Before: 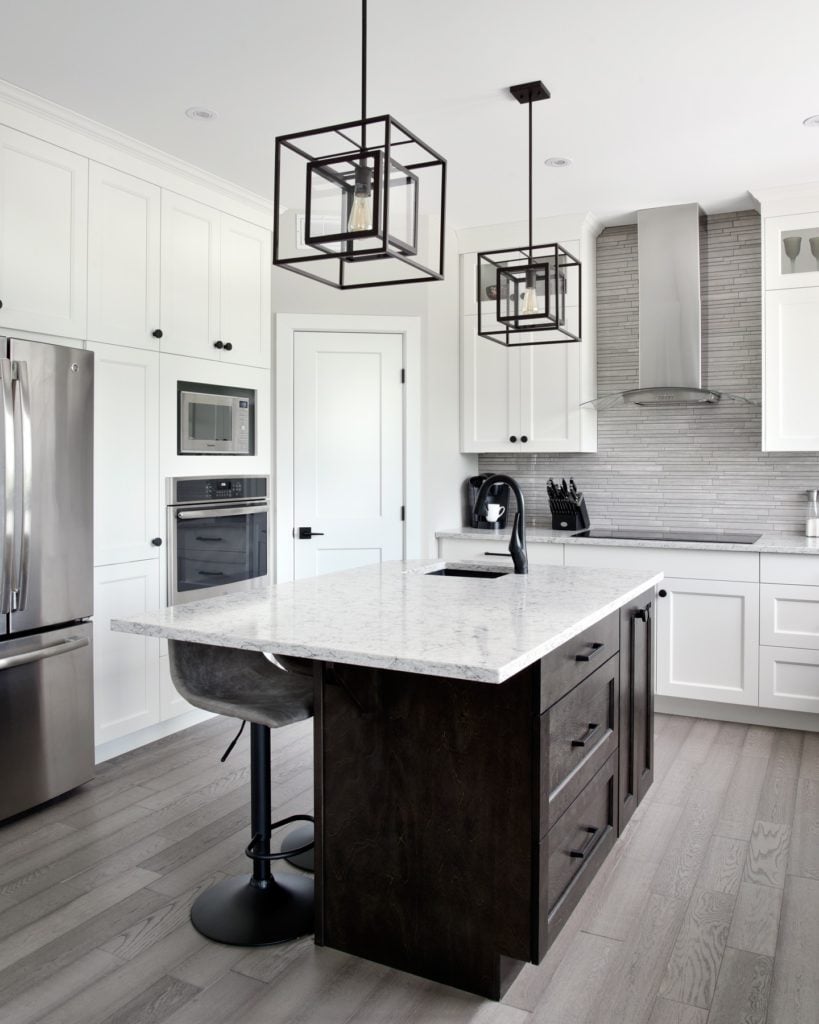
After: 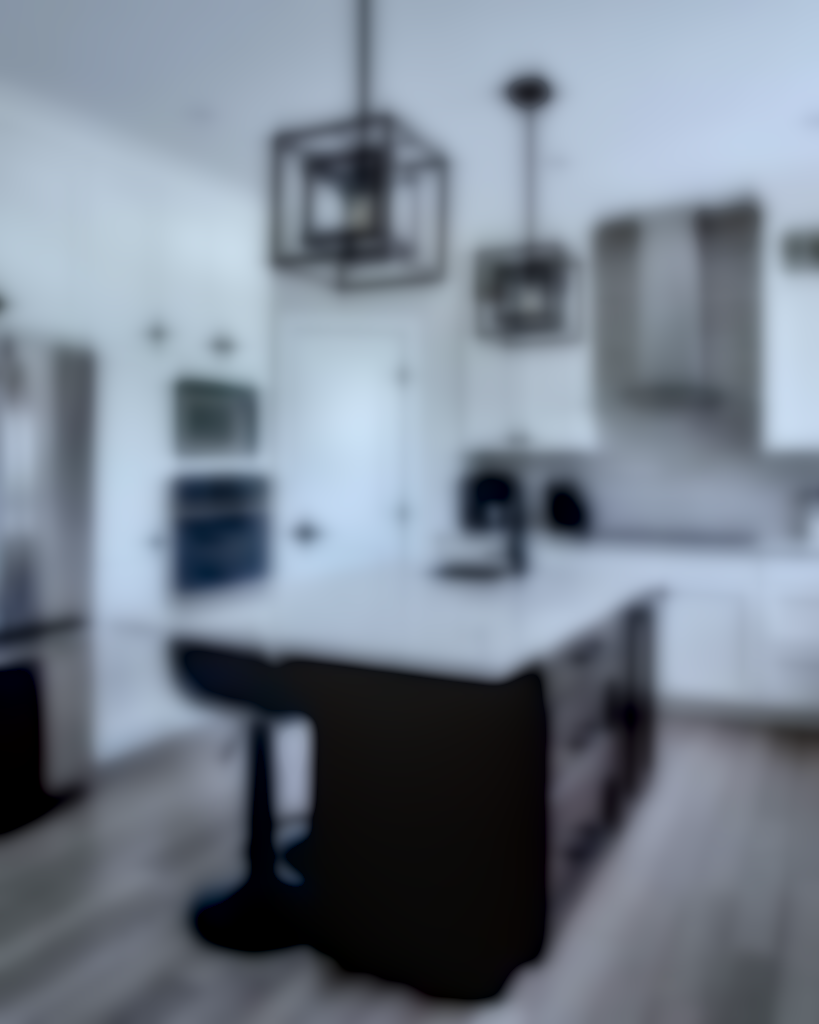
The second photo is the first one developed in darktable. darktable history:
local contrast: highlights 0%, shadows 0%, detail 133%
shadows and highlights: shadows 52.42, soften with gaussian
exposure: black level correction 0.046, exposure -0.228 EV, compensate highlight preservation false
lowpass: on, module defaults
haze removal: compatibility mode true, adaptive false
white balance: red 0.924, blue 1.095
